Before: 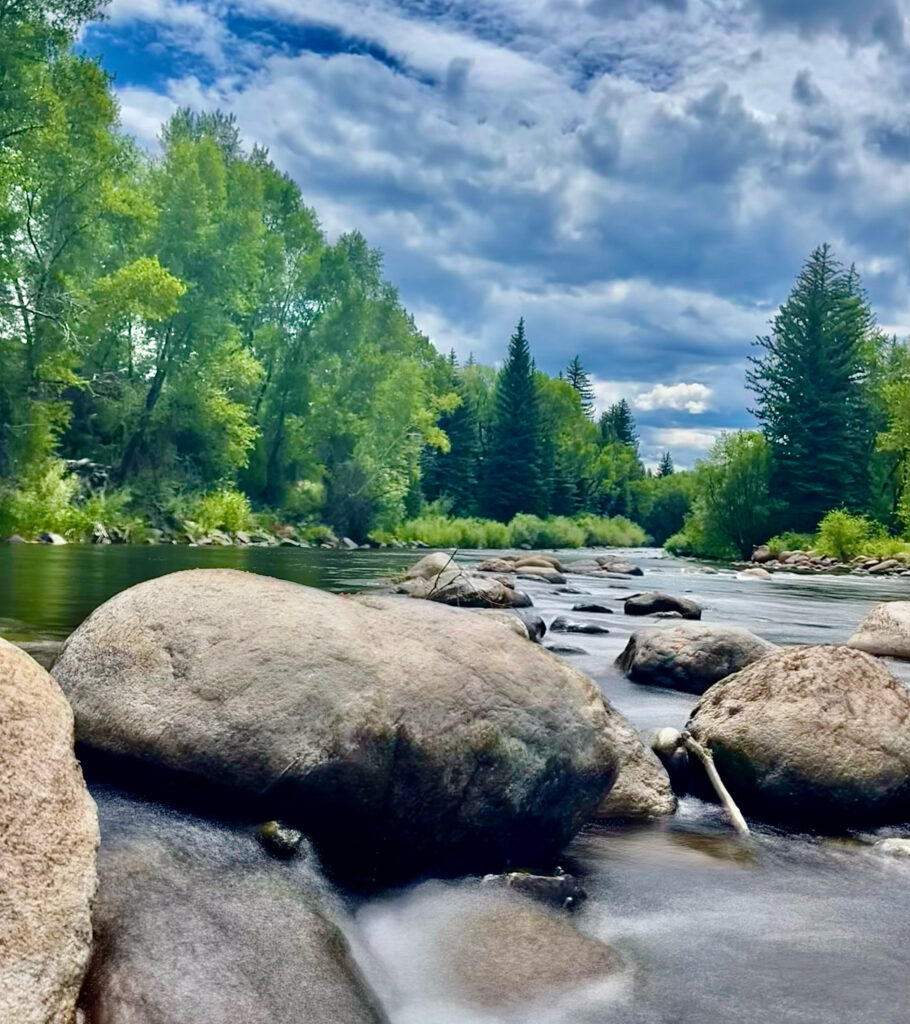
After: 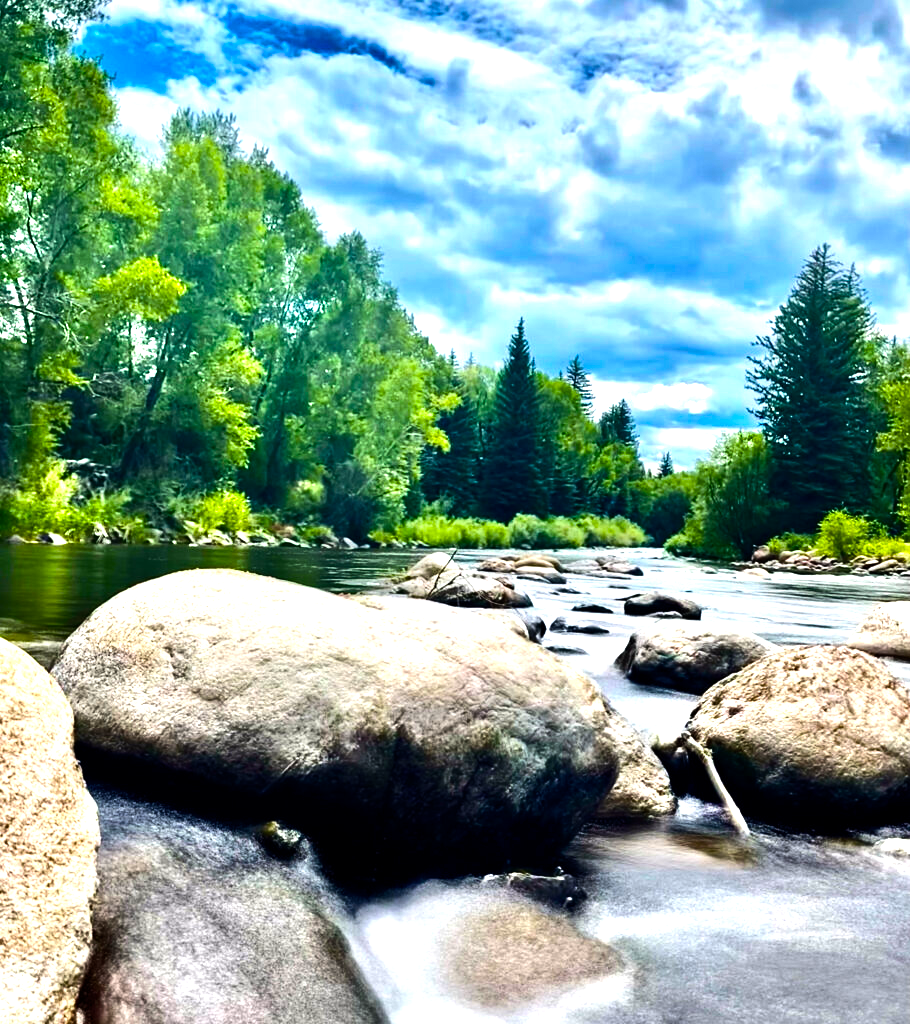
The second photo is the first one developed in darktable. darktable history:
tone equalizer: -8 EV -1.05 EV, -7 EV -1.03 EV, -6 EV -0.84 EV, -5 EV -0.584 EV, -3 EV 0.556 EV, -2 EV 0.866 EV, -1 EV 0.998 EV, +0 EV 1.05 EV, edges refinement/feathering 500, mask exposure compensation -1.57 EV, preserve details no
color balance rgb: white fulcrum 0.099 EV, perceptual saturation grading › global saturation 37.225%, perceptual brilliance grading › highlights 7.968%, perceptual brilliance grading › mid-tones 3.397%, perceptual brilliance grading › shadows 1.615%
